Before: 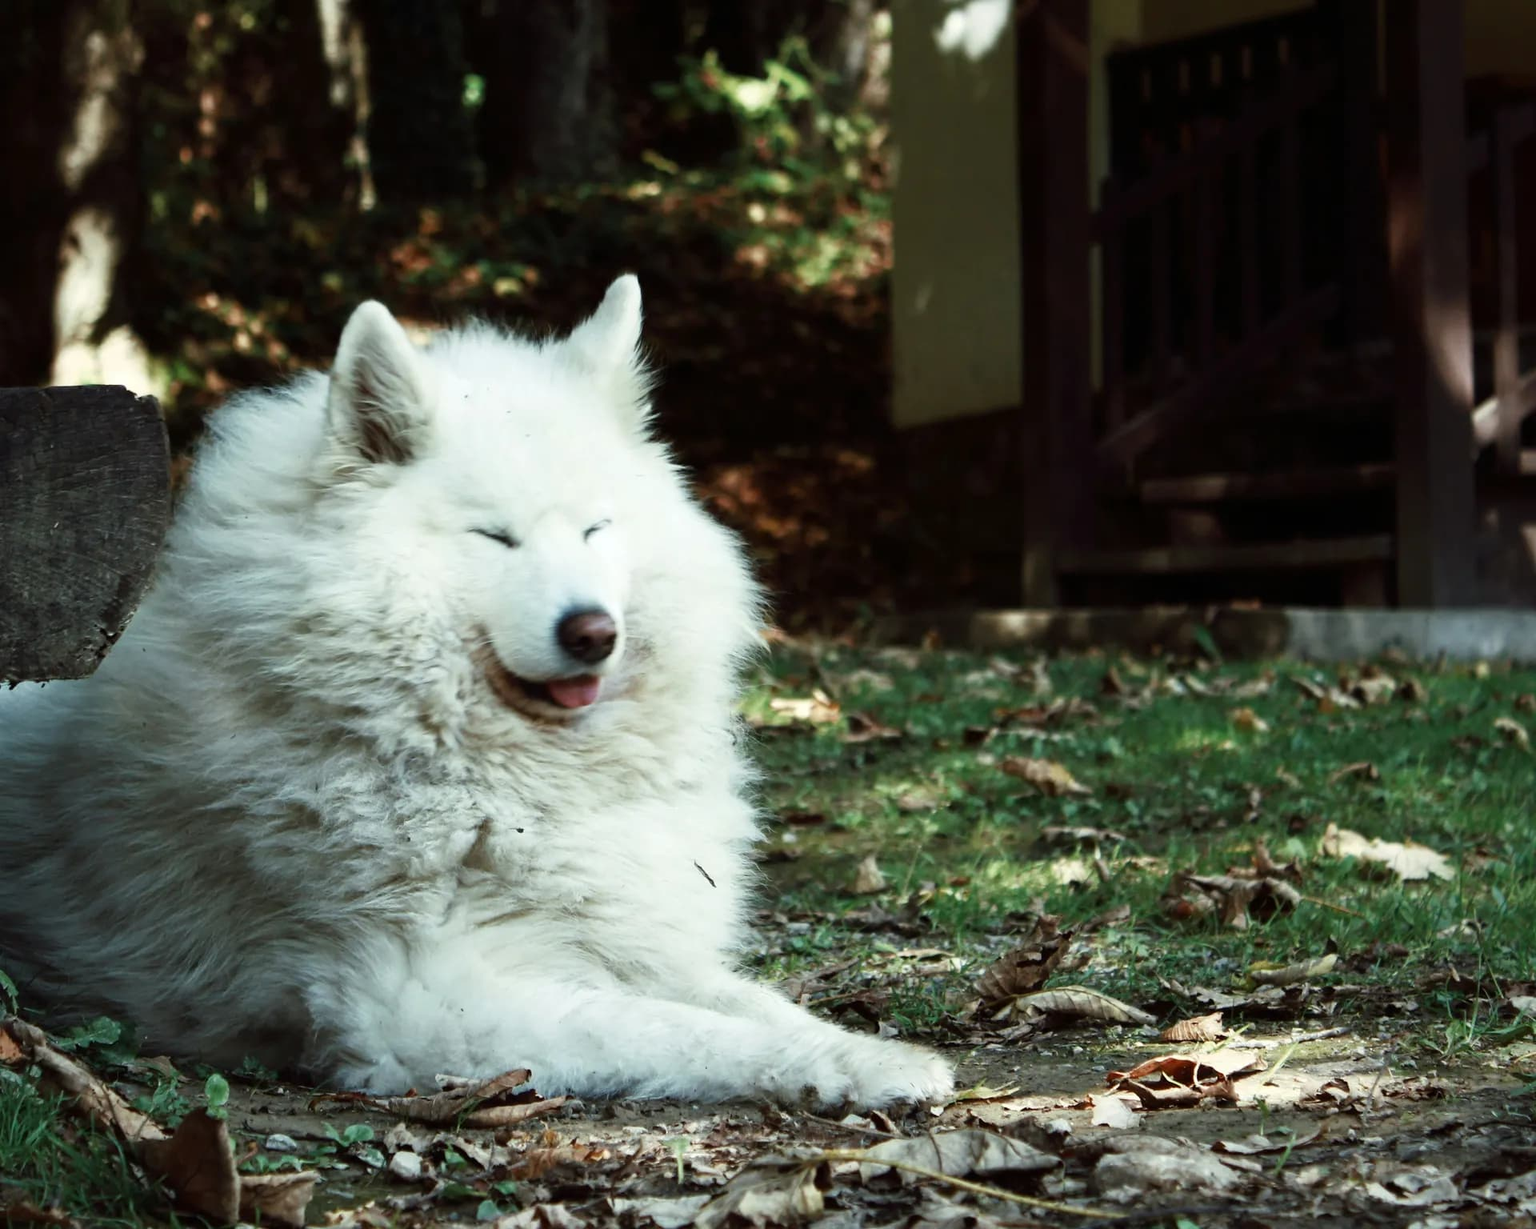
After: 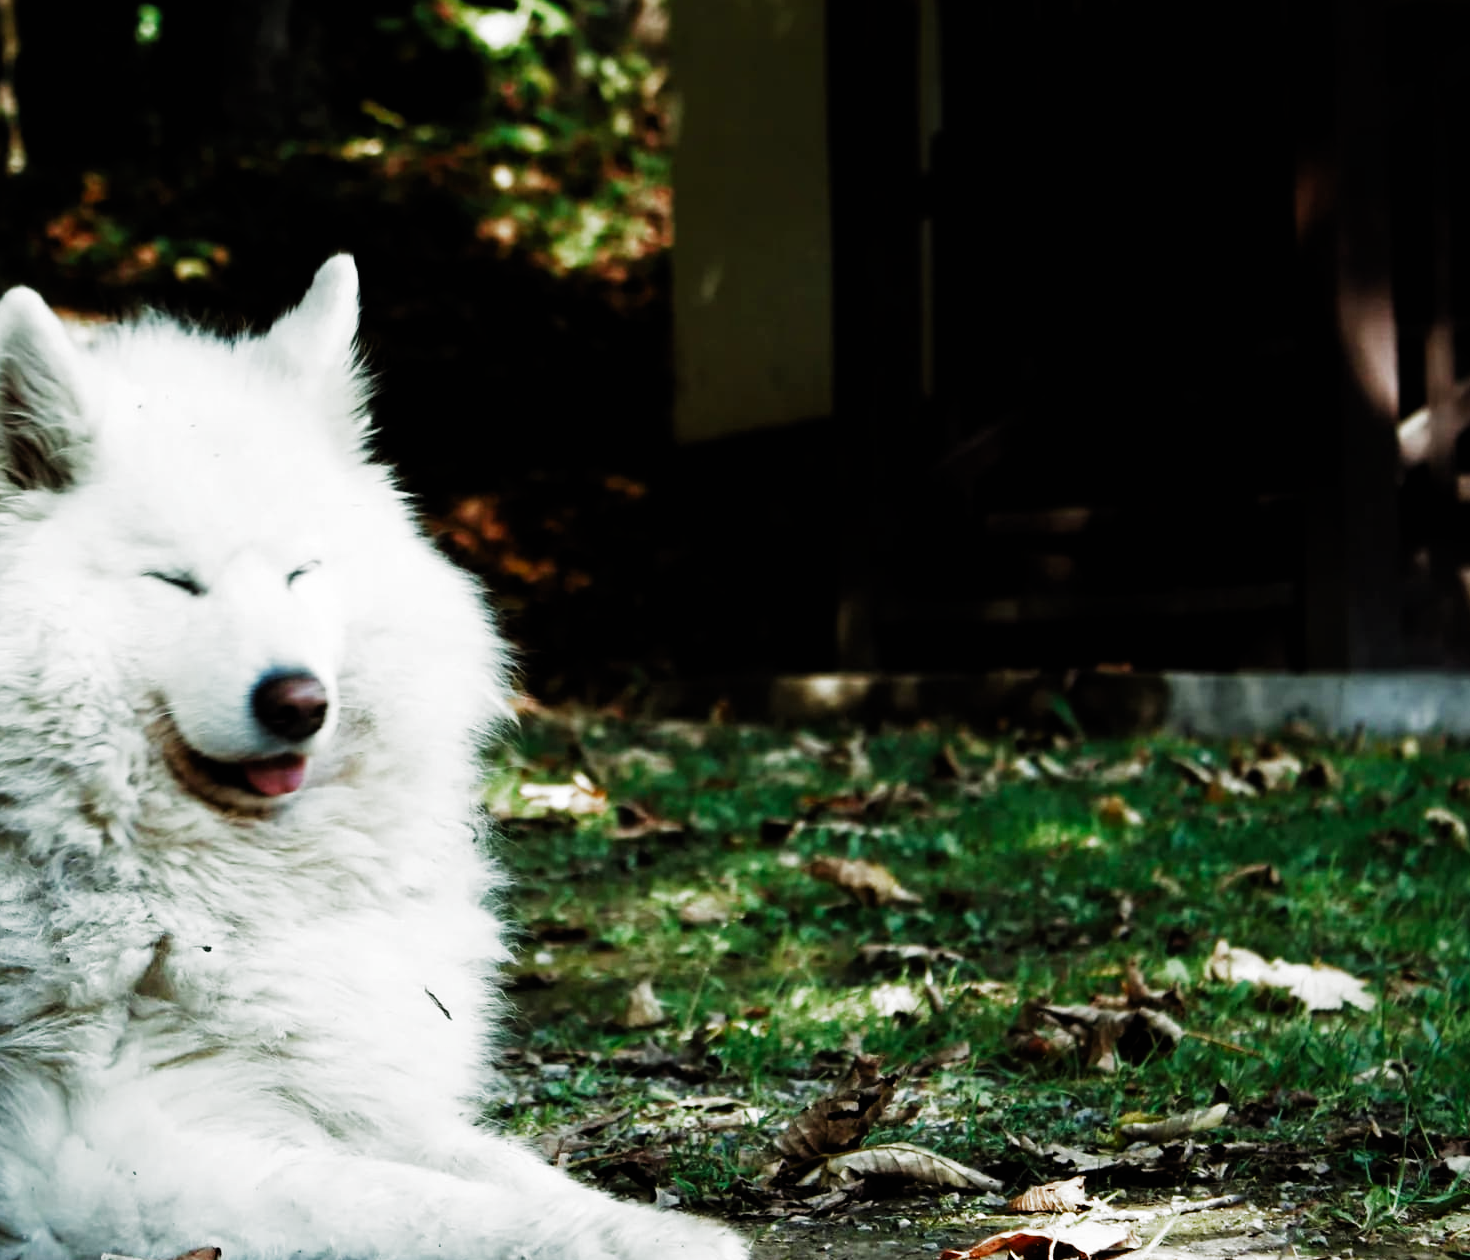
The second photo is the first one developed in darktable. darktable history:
filmic rgb: black relative exposure -6.43 EV, white relative exposure 2.43 EV, threshold 3 EV, hardness 5.27, latitude 0.1%, contrast 1.425, highlights saturation mix 2%, preserve chrominance no, color science v5 (2021), contrast in shadows safe, contrast in highlights safe, enable highlight reconstruction true
crop: left 23.095%, top 5.827%, bottom 11.854%
